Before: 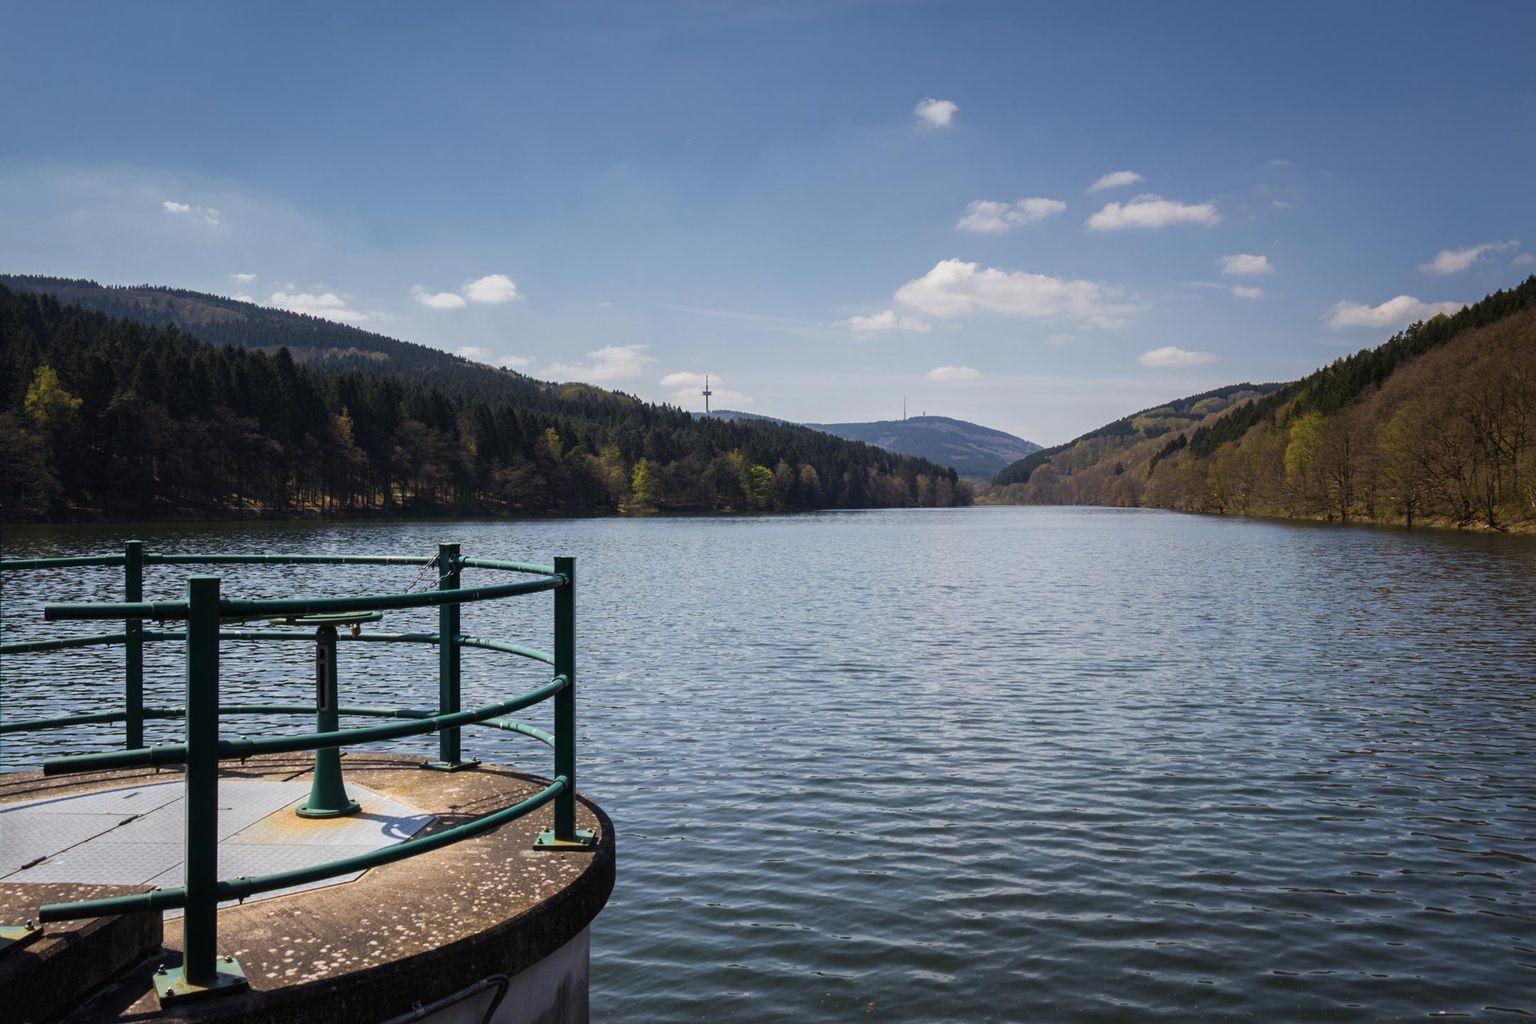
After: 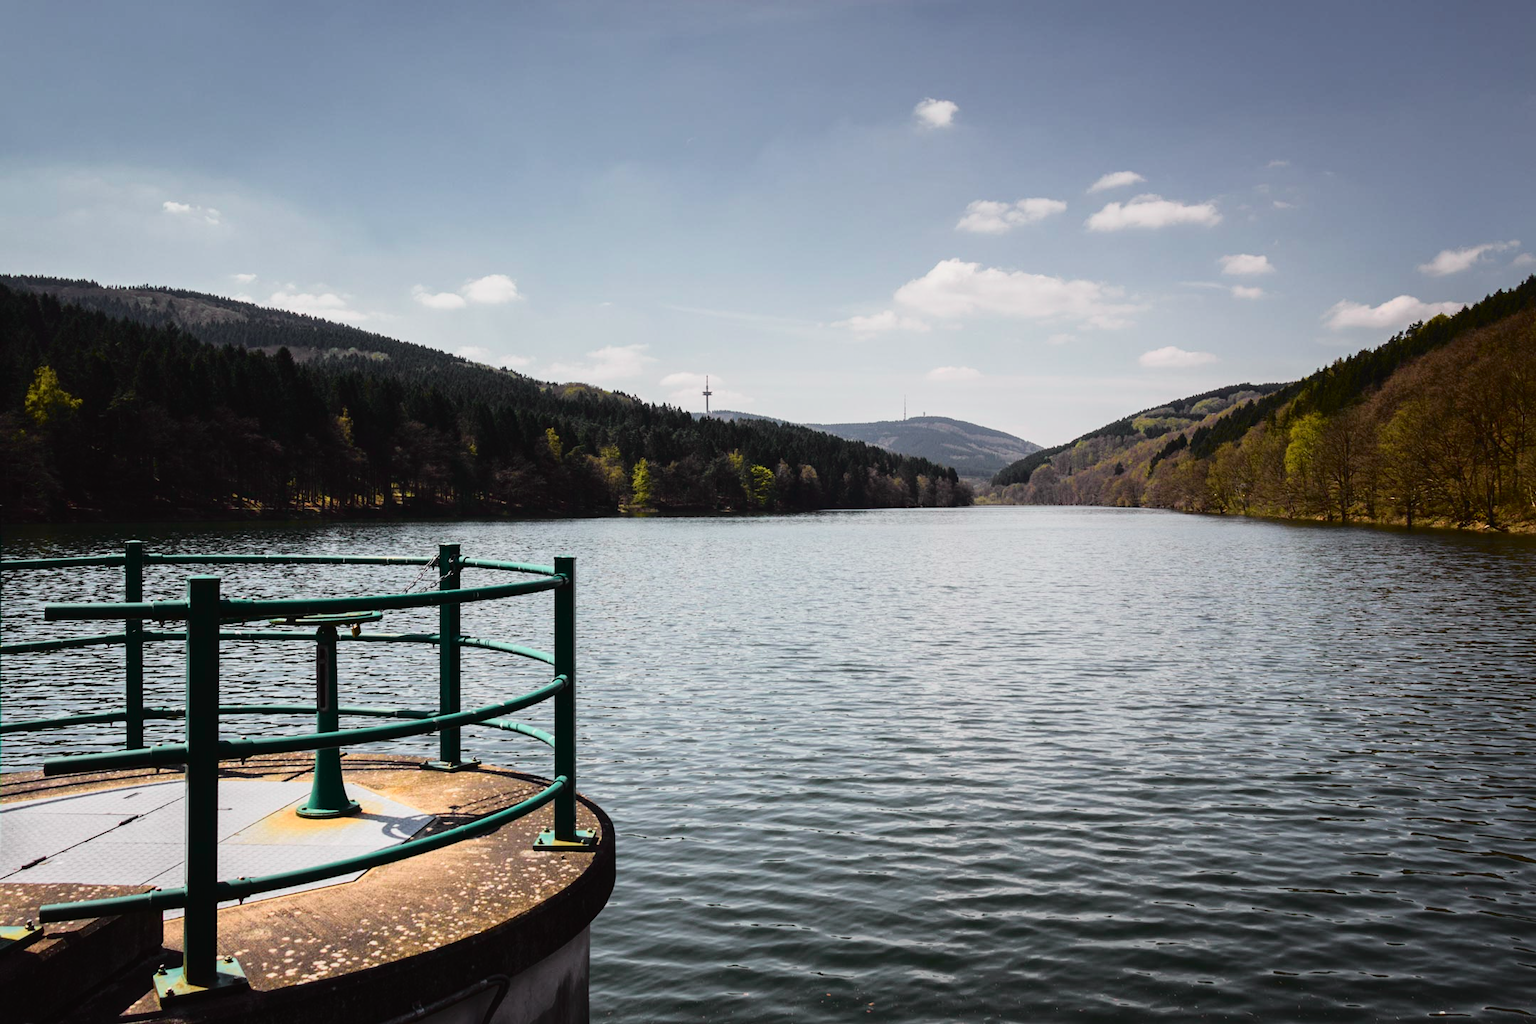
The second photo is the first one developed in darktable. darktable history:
tone curve: curves: ch0 [(0, 0.014) (0.17, 0.099) (0.392, 0.438) (0.725, 0.828) (0.872, 0.918) (1, 0.981)]; ch1 [(0, 0) (0.402, 0.36) (0.489, 0.491) (0.5, 0.503) (0.515, 0.52) (0.545, 0.572) (0.615, 0.662) (0.701, 0.725) (1, 1)]; ch2 [(0, 0) (0.42, 0.458) (0.485, 0.499) (0.503, 0.503) (0.531, 0.542) (0.561, 0.594) (0.644, 0.694) (0.717, 0.753) (1, 0.991)], color space Lab, independent channels, preserve colors none
